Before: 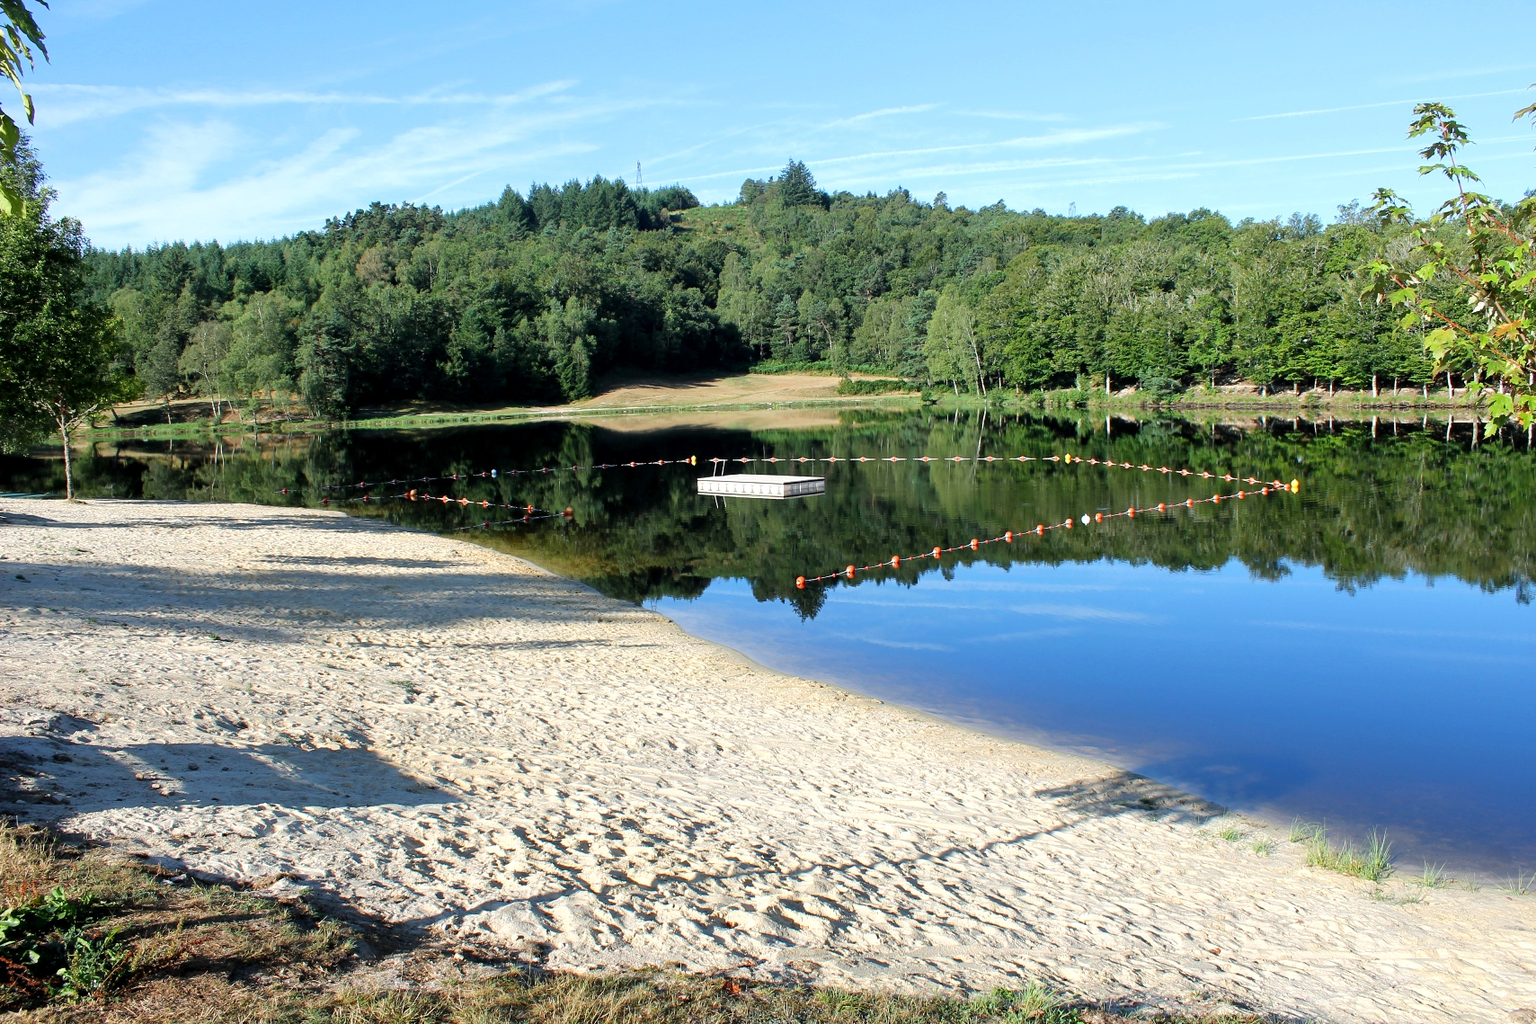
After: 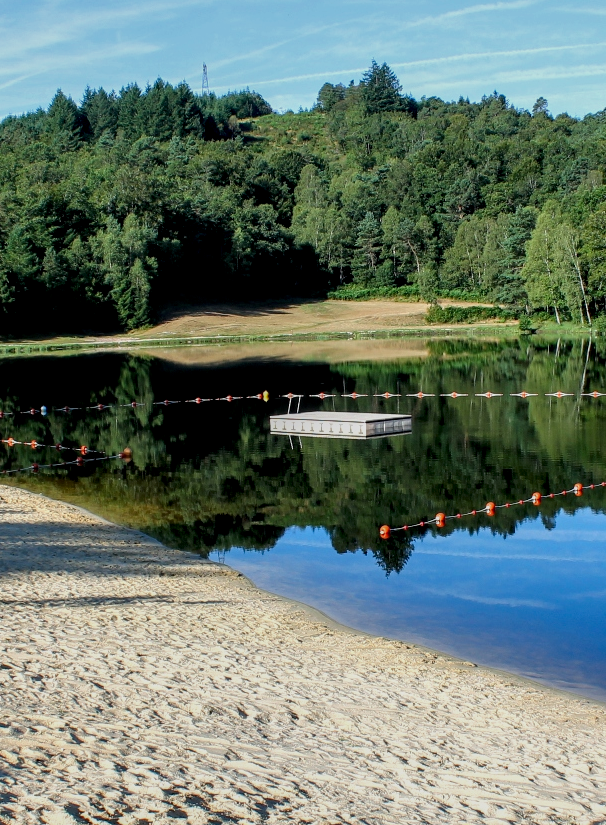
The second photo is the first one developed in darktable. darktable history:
crop and rotate: left 29.623%, top 10.239%, right 34.902%, bottom 17.278%
color correction: highlights b* -0.056, saturation 1.11
local contrast: detail 150%
shadows and highlights: shadows 24.78, highlights -23.49
sharpen: radius 2.914, amount 0.873, threshold 47.46
exposure: exposure -0.545 EV, compensate highlight preservation false
contrast brightness saturation: contrast -0.02, brightness -0.01, saturation 0.045
